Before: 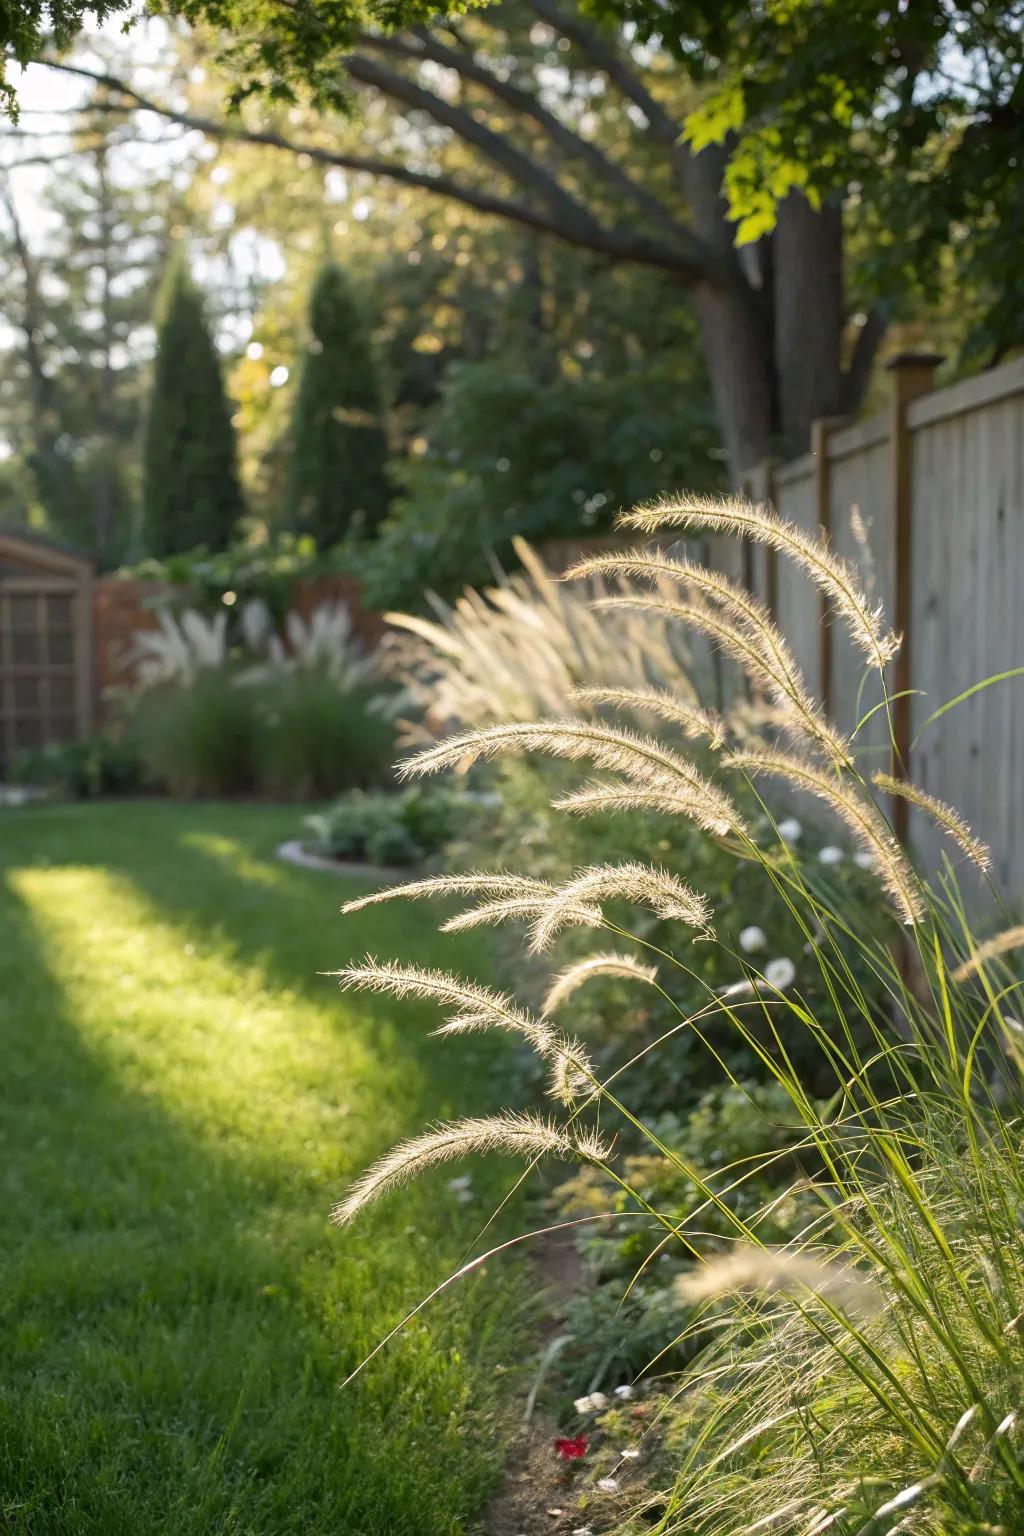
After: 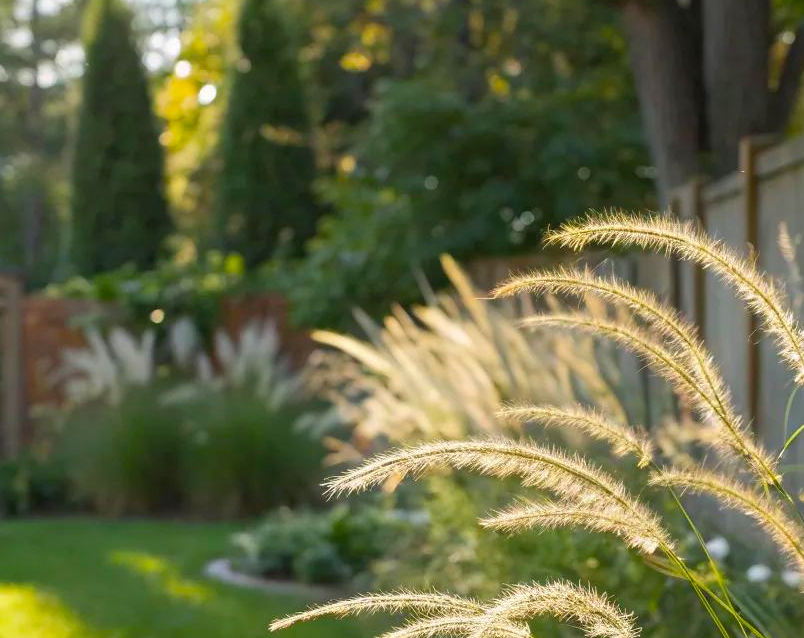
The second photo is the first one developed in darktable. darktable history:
shadows and highlights: shadows 25, highlights -25
color balance rgb: perceptual saturation grading › global saturation 25%, global vibrance 20%
crop: left 7.036%, top 18.398%, right 14.379%, bottom 40.043%
